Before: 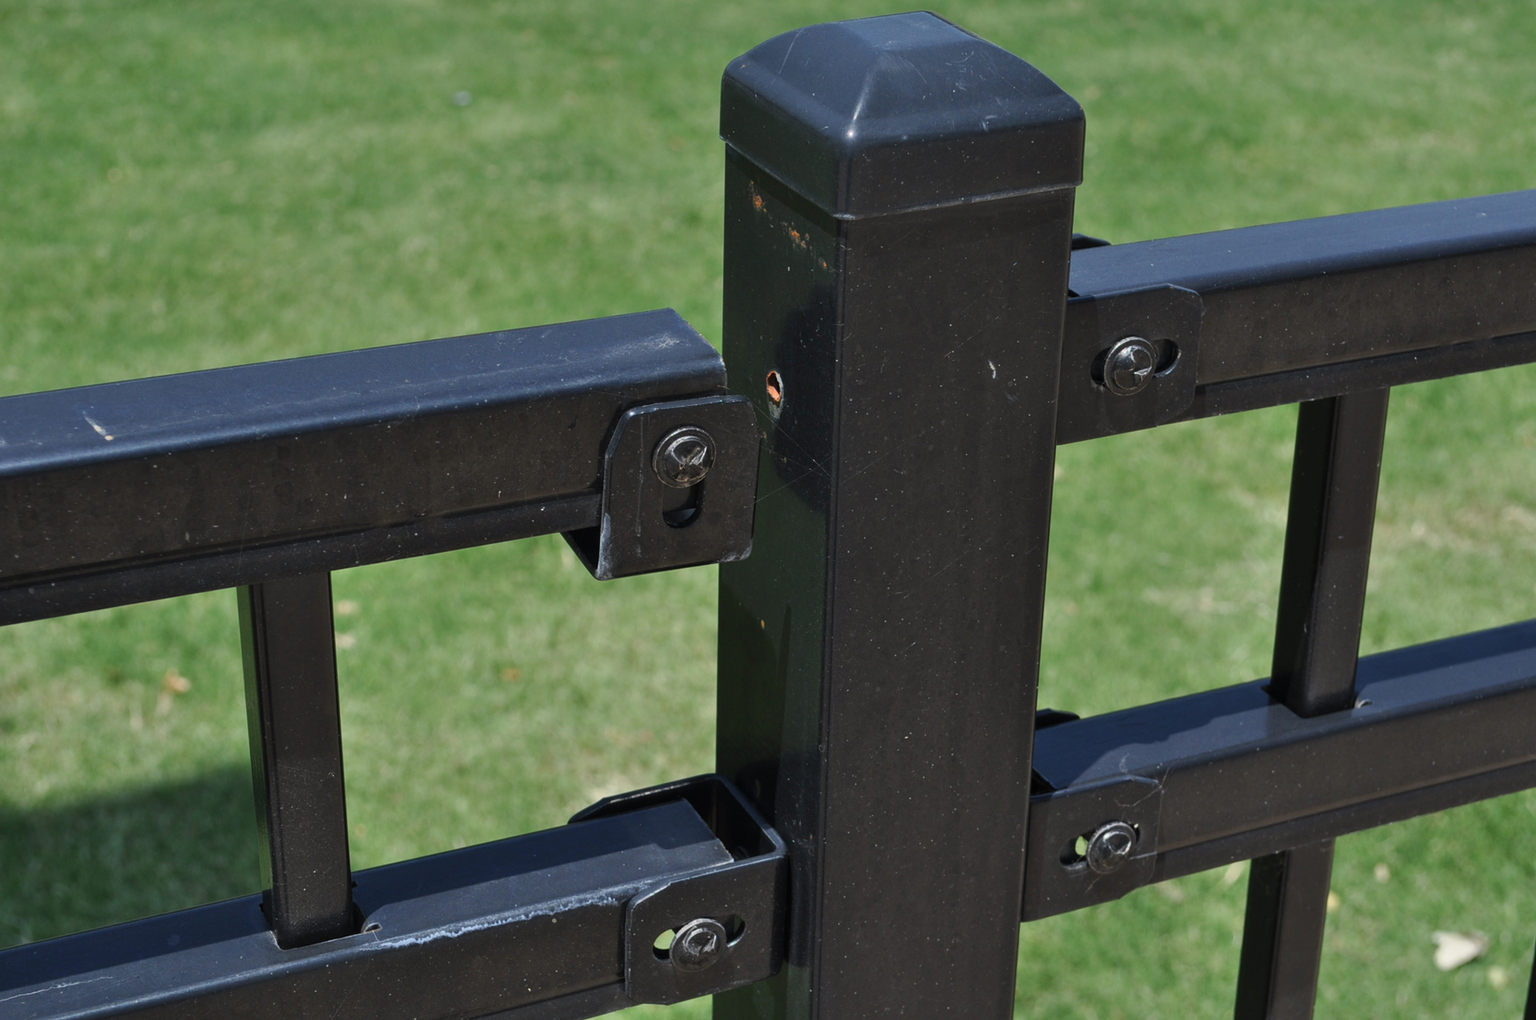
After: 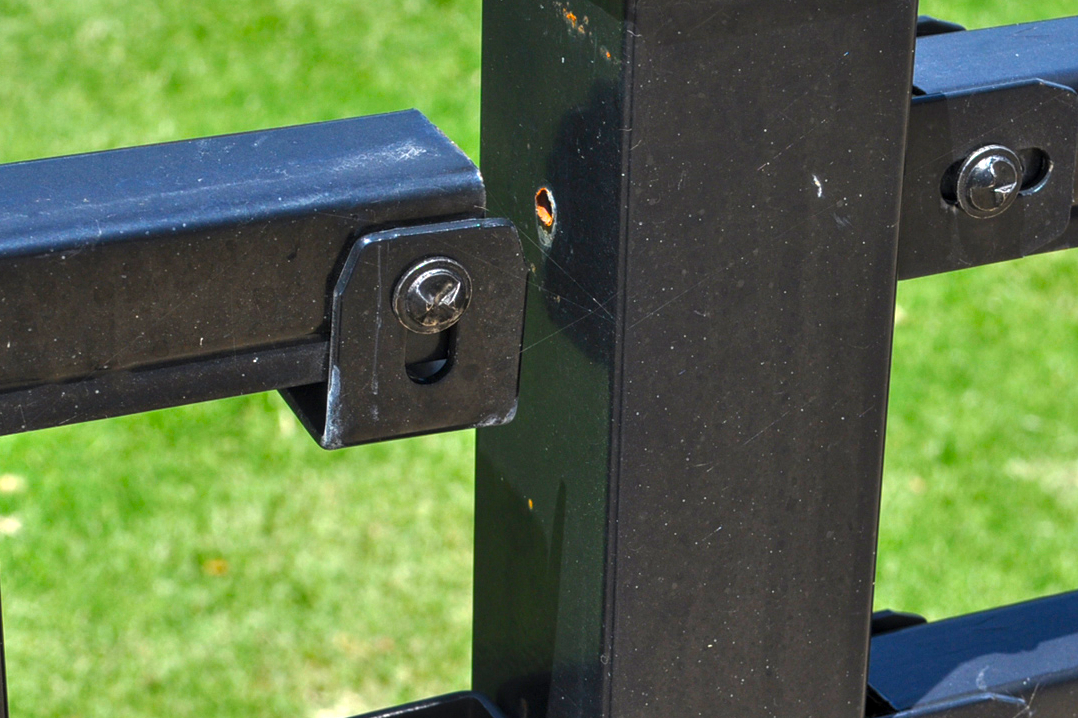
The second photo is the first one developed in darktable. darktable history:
crop and rotate: left 22.058%, top 21.709%, right 21.757%, bottom 21.962%
color balance rgb: linear chroma grading › global chroma 14.644%, perceptual saturation grading › global saturation 16.547%, perceptual brilliance grading › global brilliance 29.919%, global vibrance 20%
local contrast: on, module defaults
